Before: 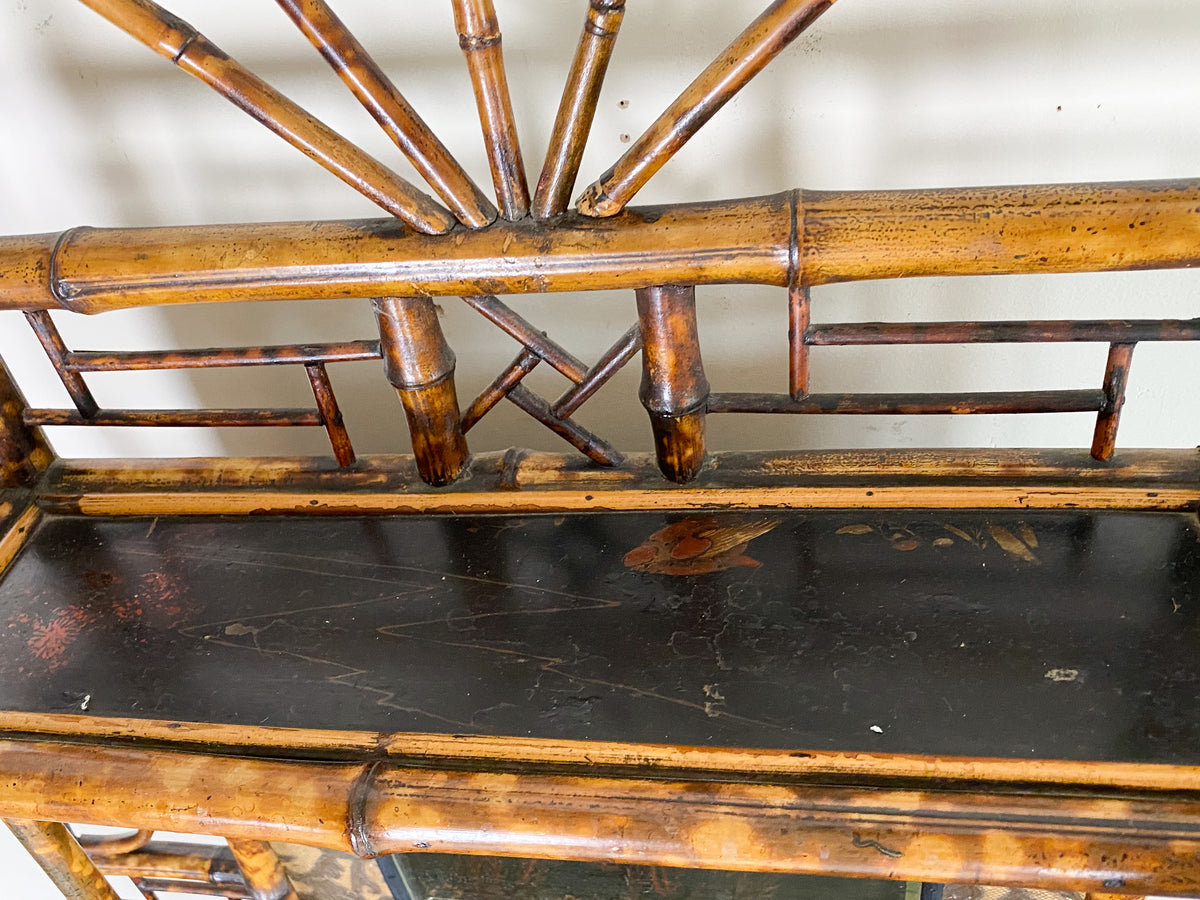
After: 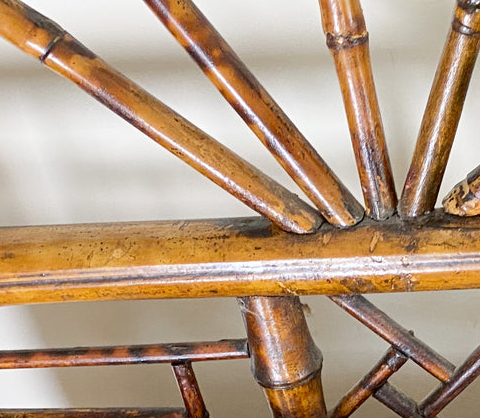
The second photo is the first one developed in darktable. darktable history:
crop and rotate: left 11.109%, top 0.118%, right 48.837%, bottom 53.425%
